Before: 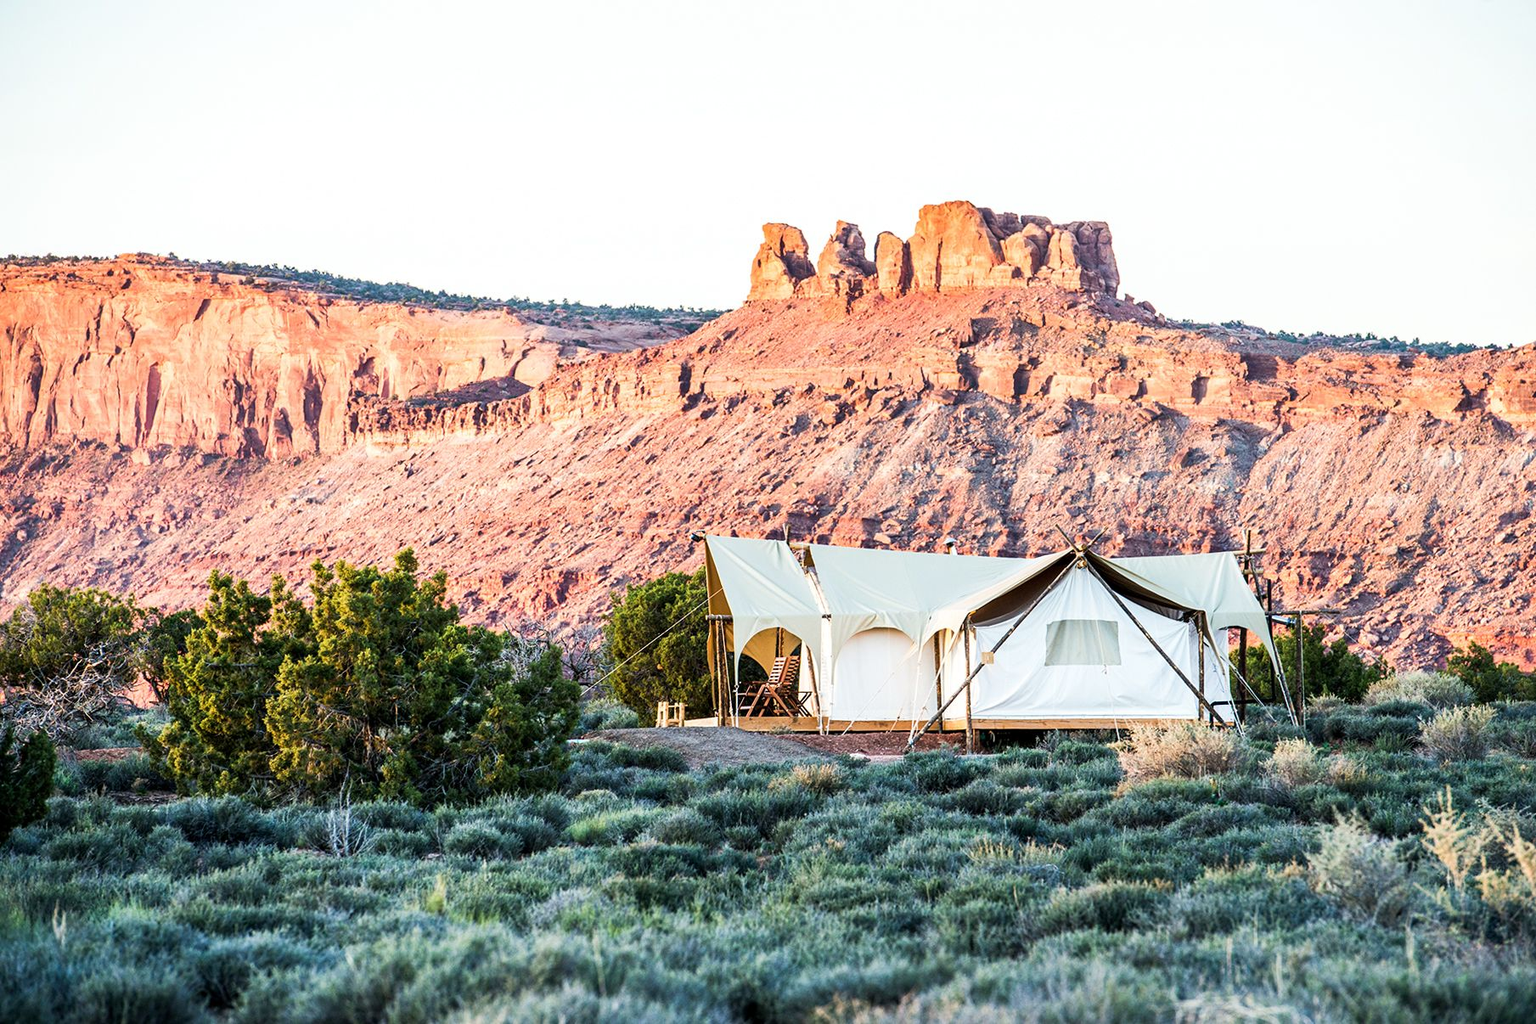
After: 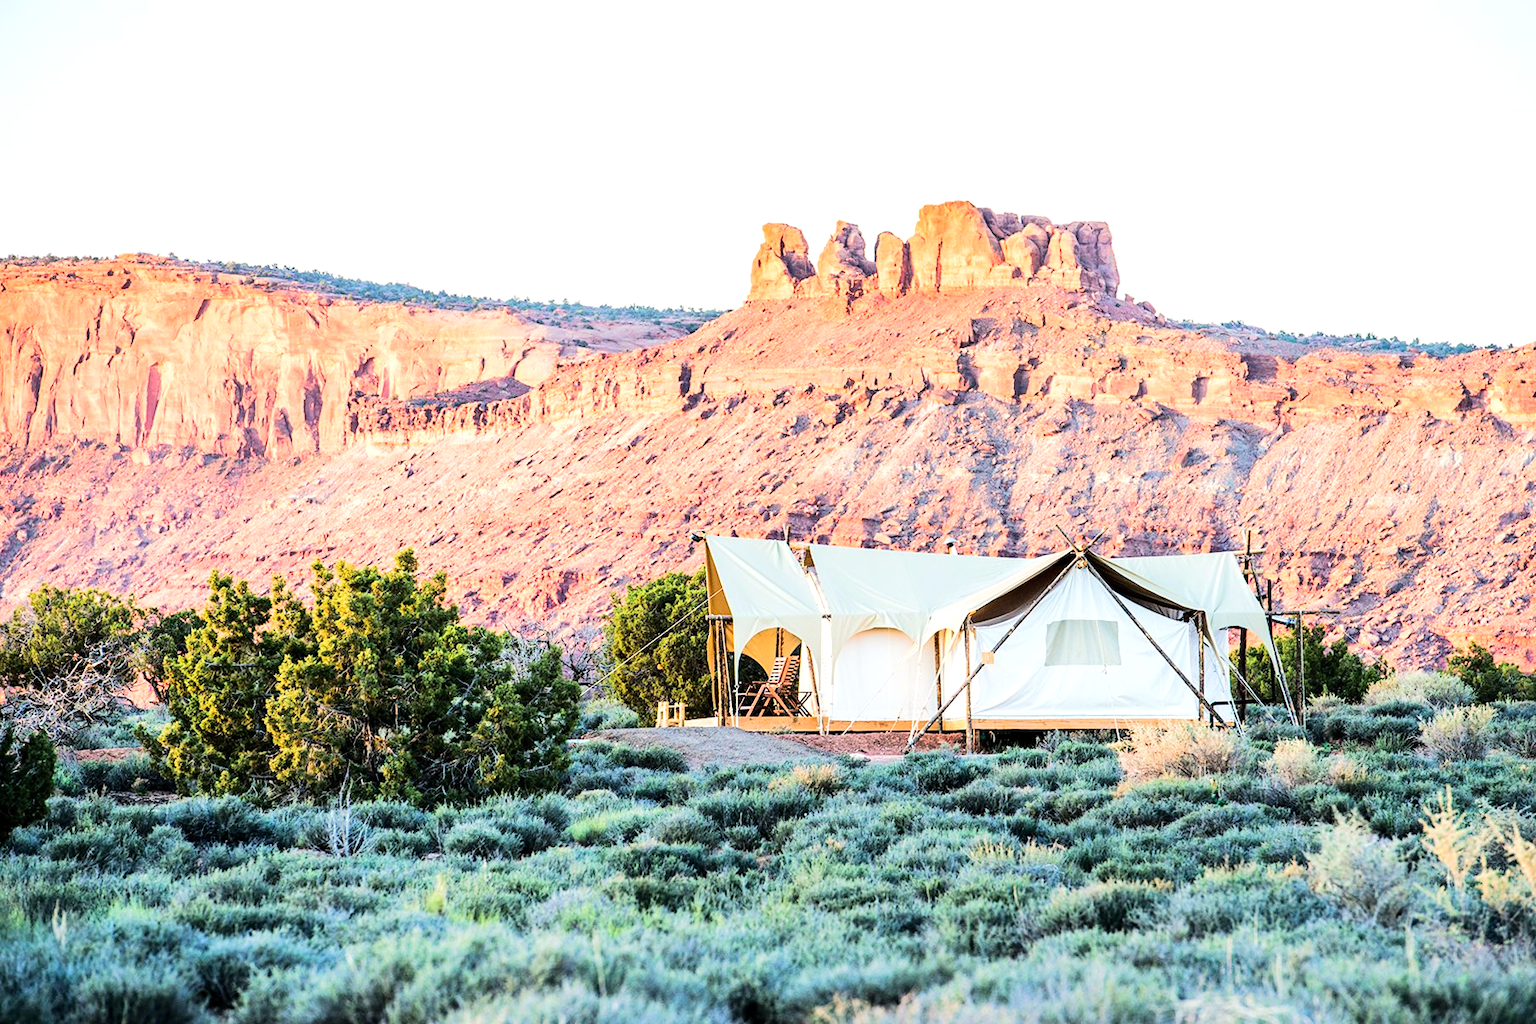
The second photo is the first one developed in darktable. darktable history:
tone equalizer: -7 EV 0.147 EV, -6 EV 0.631 EV, -5 EV 1.16 EV, -4 EV 1.37 EV, -3 EV 1.16 EV, -2 EV 0.6 EV, -1 EV 0.163 EV, edges refinement/feathering 500, mask exposure compensation -1.57 EV, preserve details no
